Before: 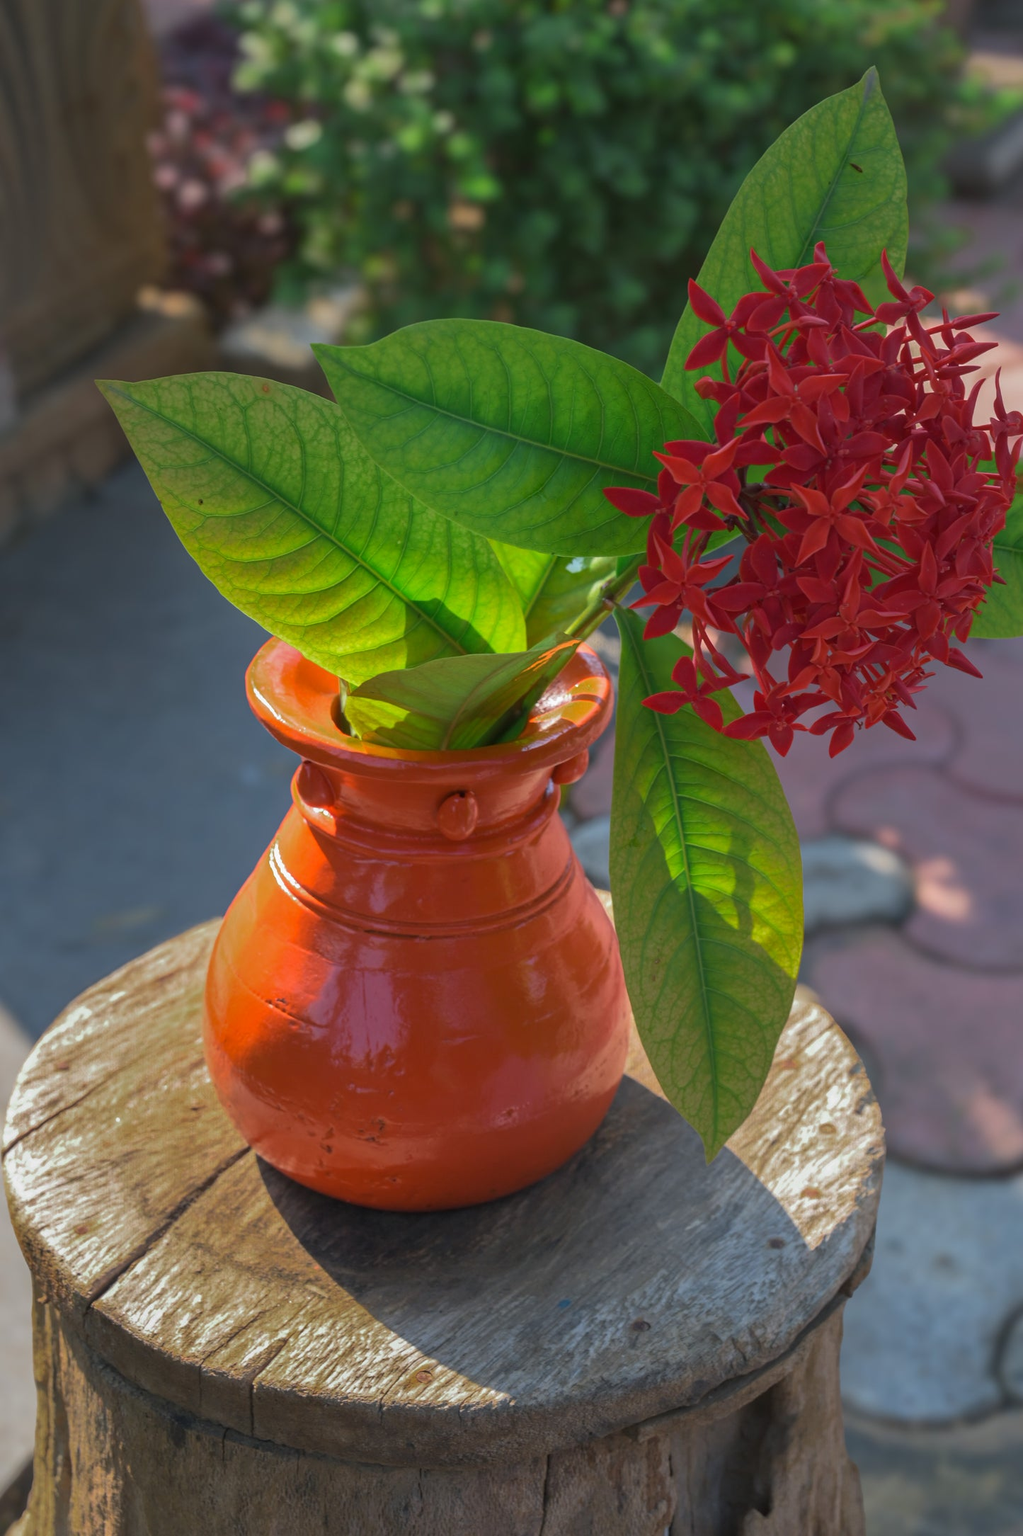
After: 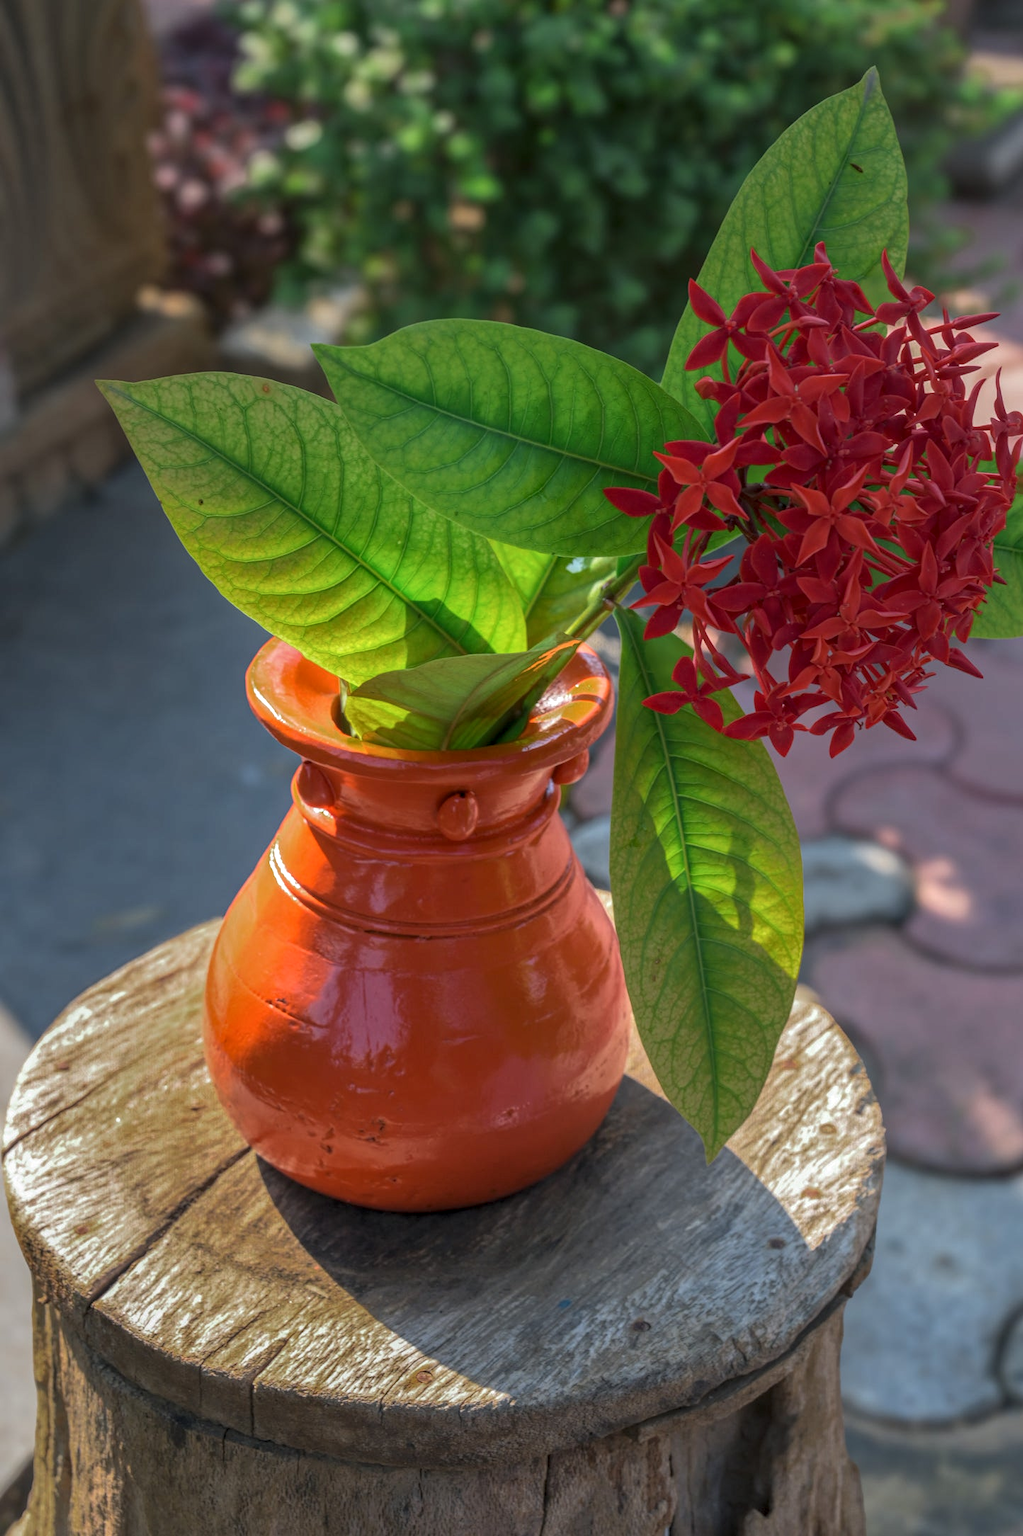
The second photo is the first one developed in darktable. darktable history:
local contrast: highlights 97%, shadows 89%, detail 160%, midtone range 0.2
